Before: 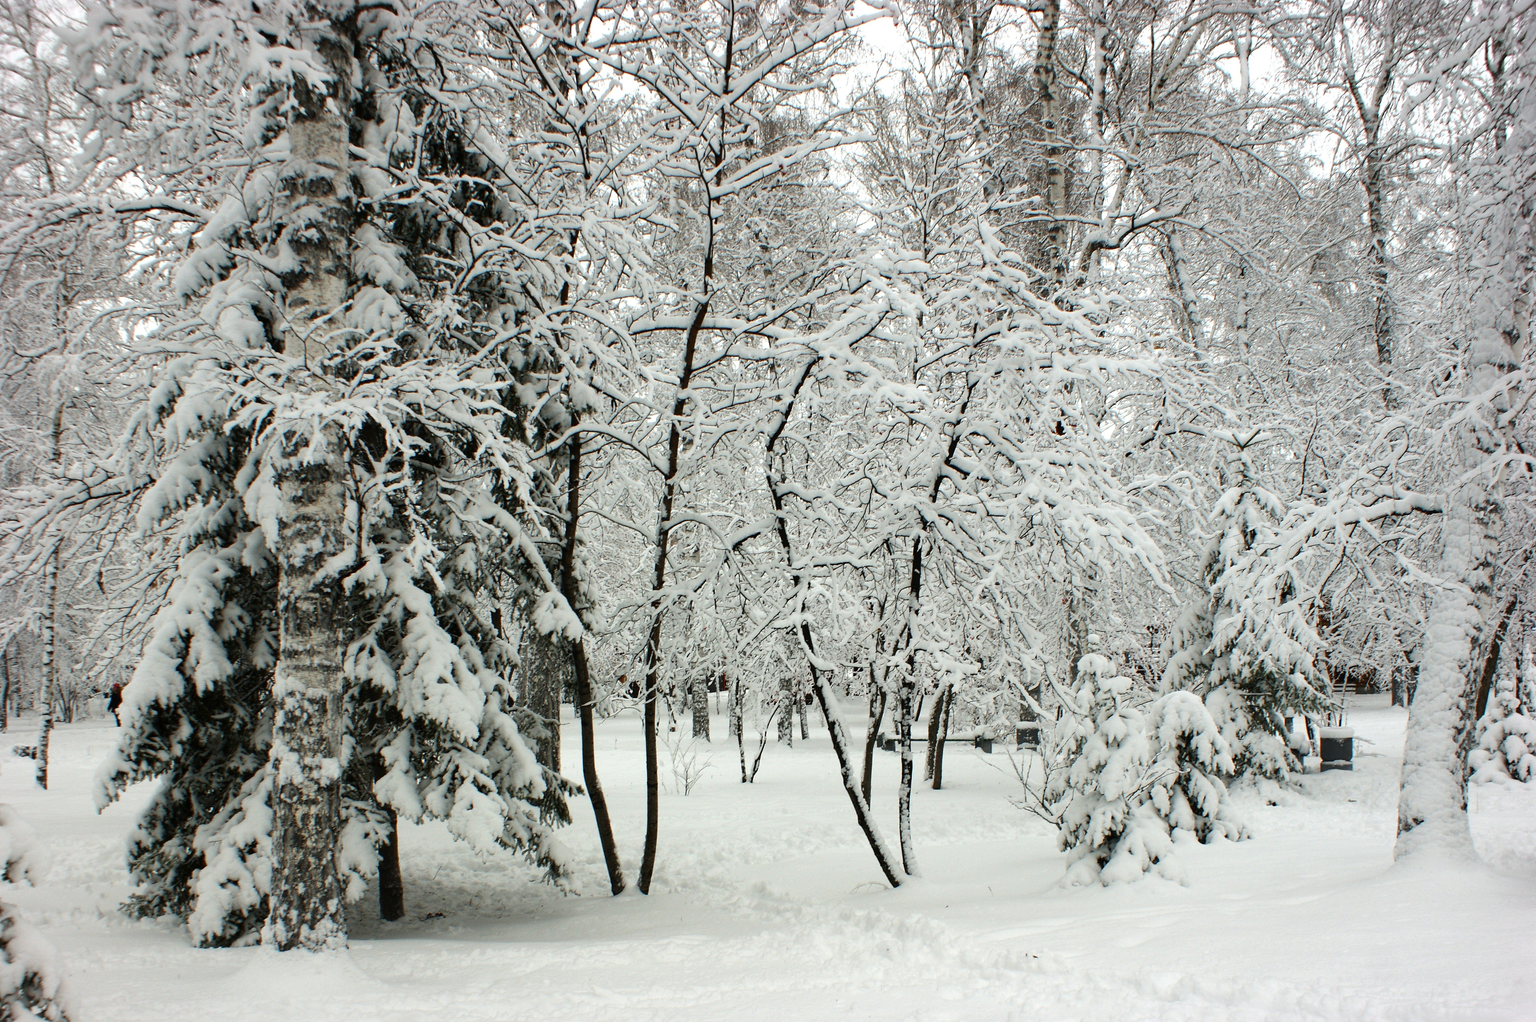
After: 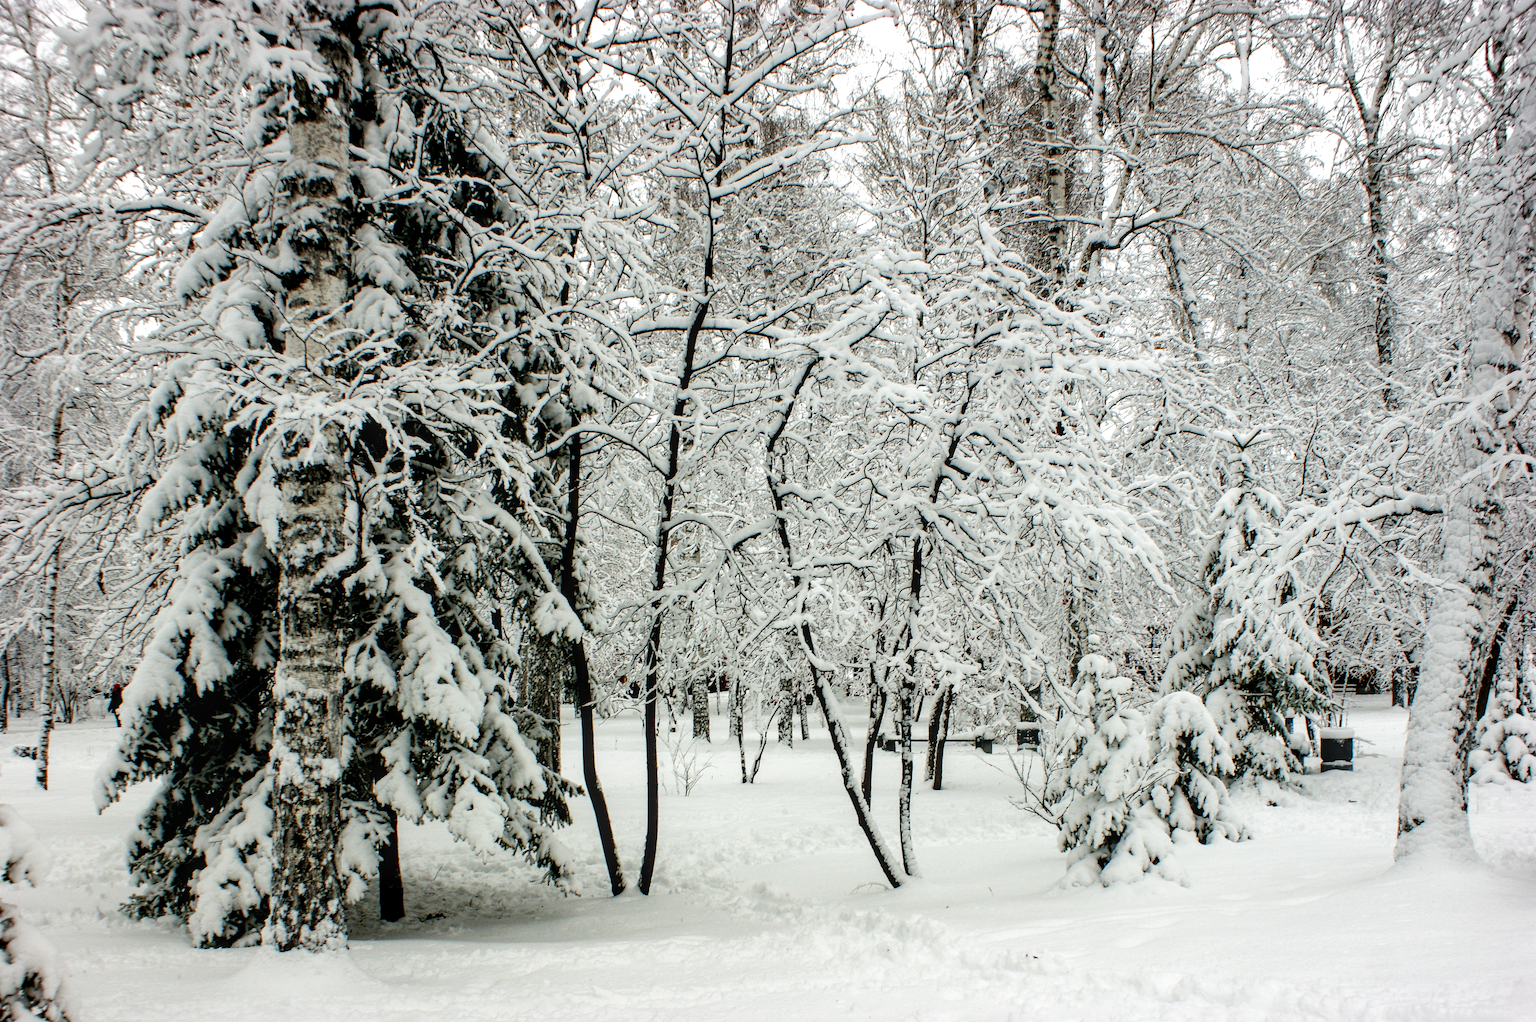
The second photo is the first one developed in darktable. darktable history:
local contrast: on, module defaults
filmic rgb: black relative exposure -6.27 EV, white relative exposure 2.8 EV, target black luminance 0%, hardness 4.56, latitude 67.55%, contrast 1.279, shadows ↔ highlights balance -3.12%, add noise in highlights 0.001, preserve chrominance no, color science v3 (2019), use custom middle-gray values true, contrast in highlights soft
